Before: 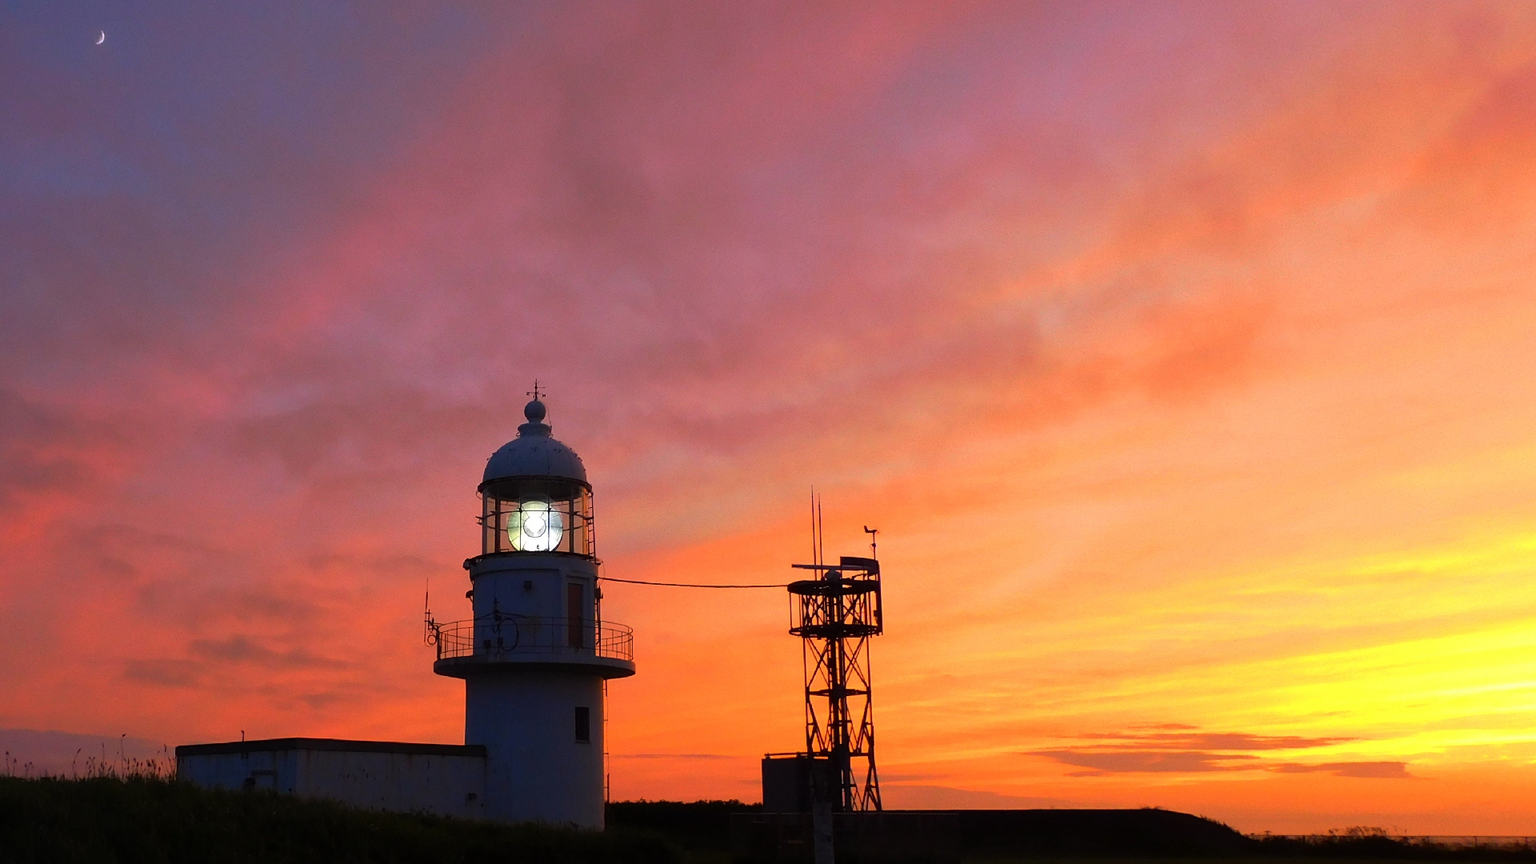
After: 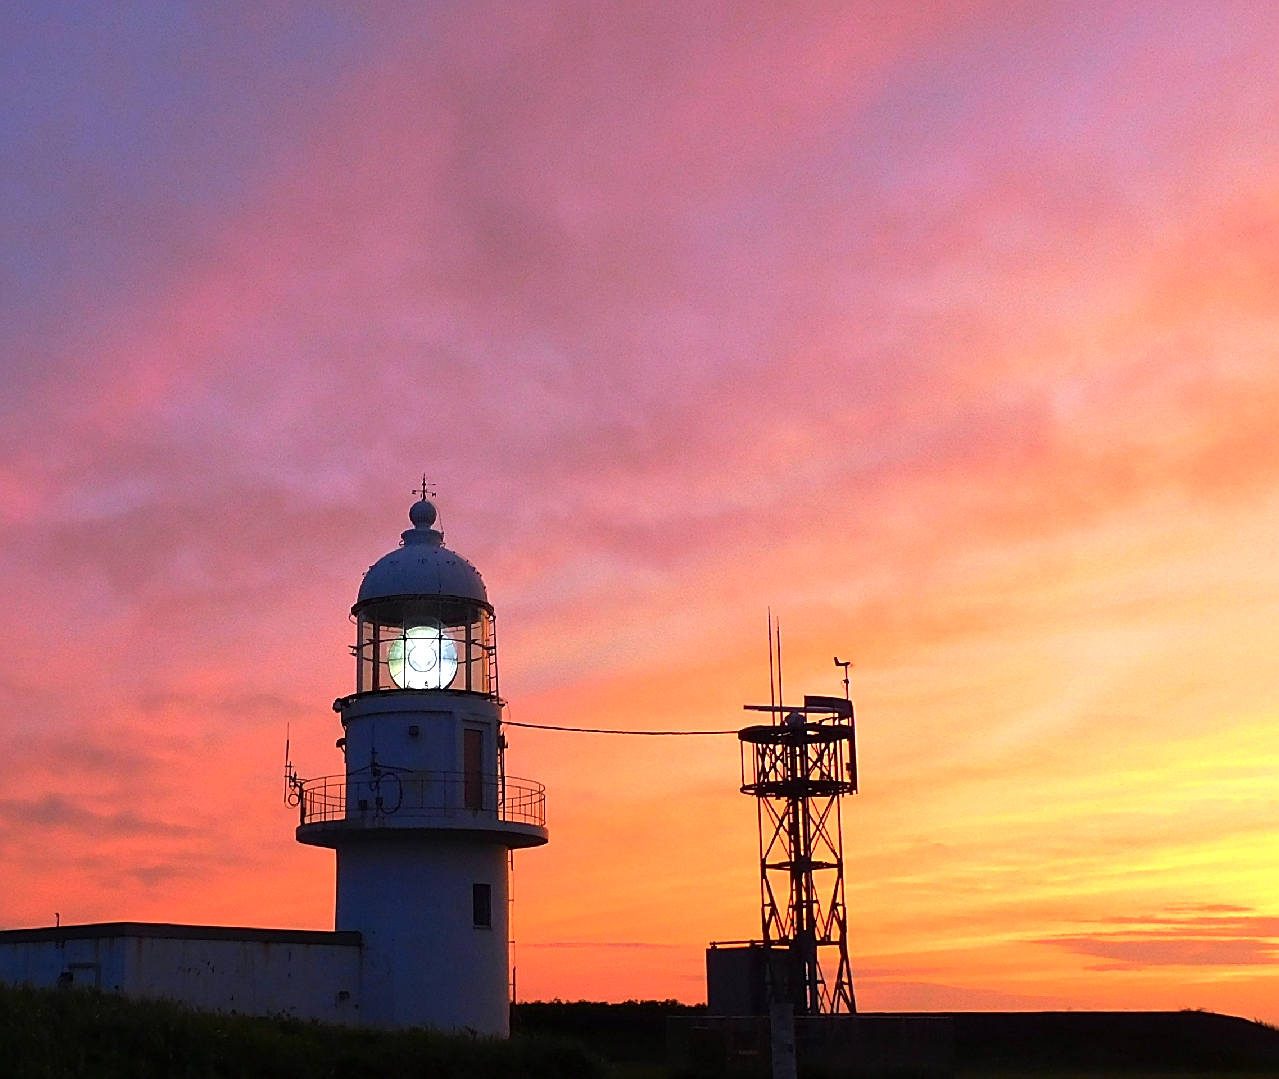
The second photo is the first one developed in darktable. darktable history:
exposure: exposure 0.553 EV, compensate highlight preservation false
crop and rotate: left 12.813%, right 20.527%
color calibration: x 0.37, y 0.382, temperature 4319.03 K
sharpen: on, module defaults
